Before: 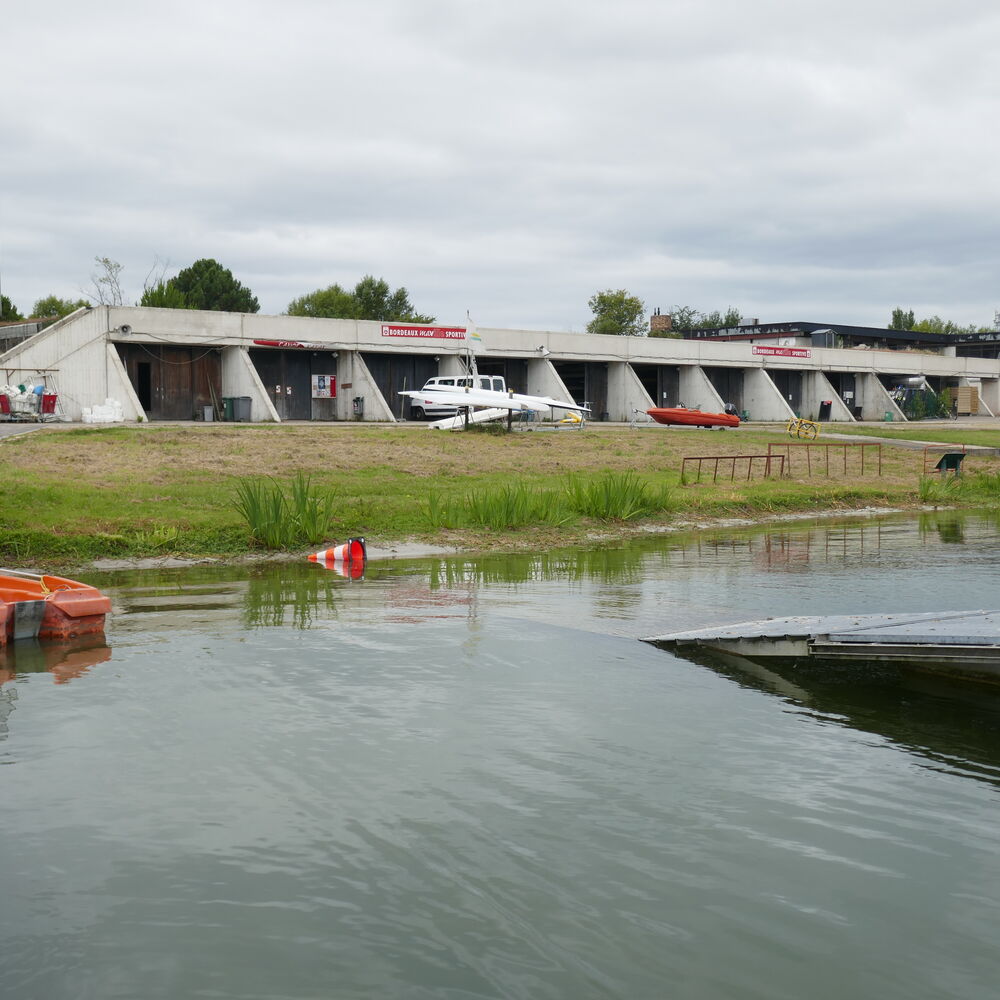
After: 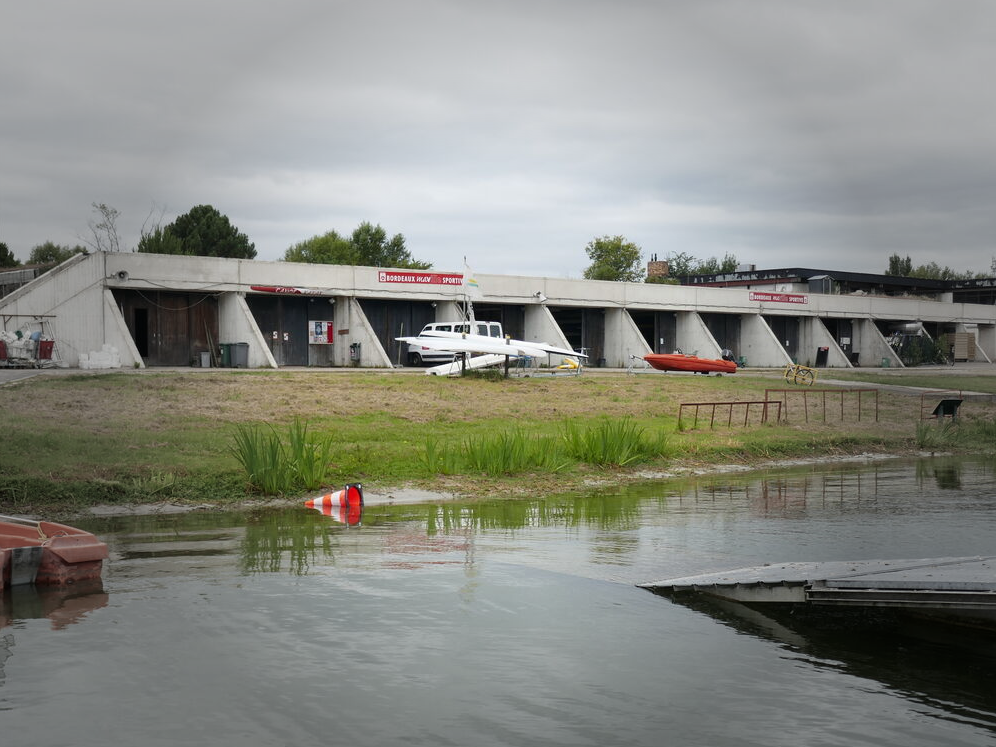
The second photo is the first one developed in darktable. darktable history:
shadows and highlights: shadows -29.6, highlights 29.99
vignetting: fall-off start 39.68%, fall-off radius 40.74%
crop: left 0.348%, top 5.495%, bottom 19.758%
